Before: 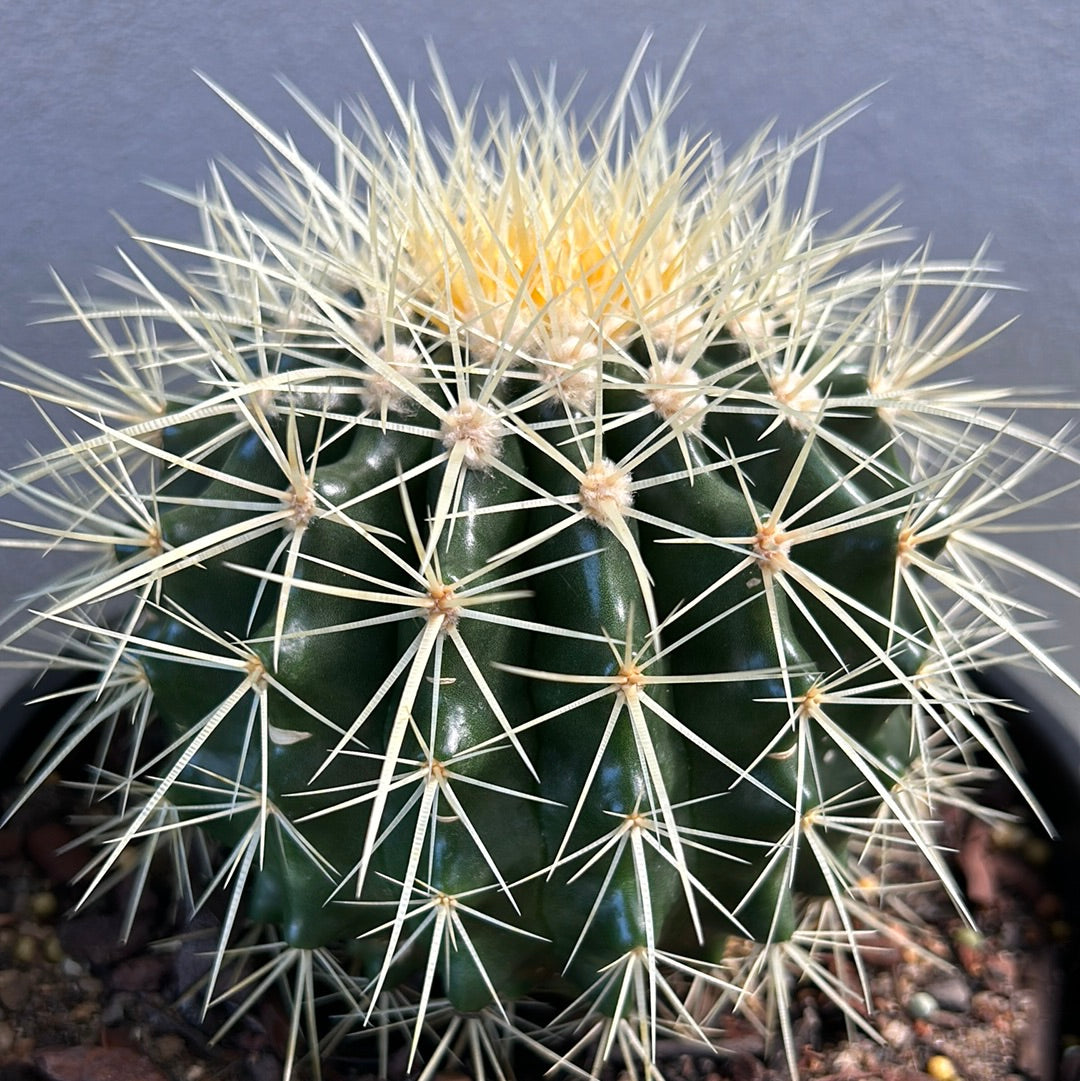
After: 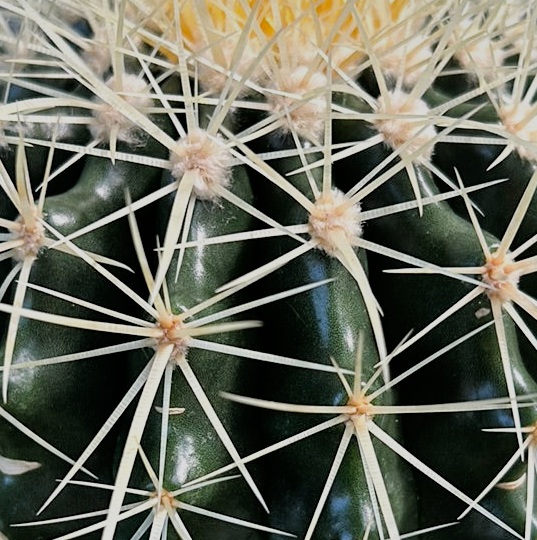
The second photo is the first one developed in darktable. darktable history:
crop: left 25.139%, top 24.994%, right 25.108%, bottom 25.035%
filmic rgb: black relative exposure -7.87 EV, white relative exposure 4.12 EV, threshold 2.95 EV, hardness 4.05, latitude 52.16%, contrast 1.007, shadows ↔ highlights balance 6.1%, contrast in shadows safe, enable highlight reconstruction true
shadows and highlights: radius 106.94, shadows 23.69, highlights -57.53, low approximation 0.01, soften with gaussian
